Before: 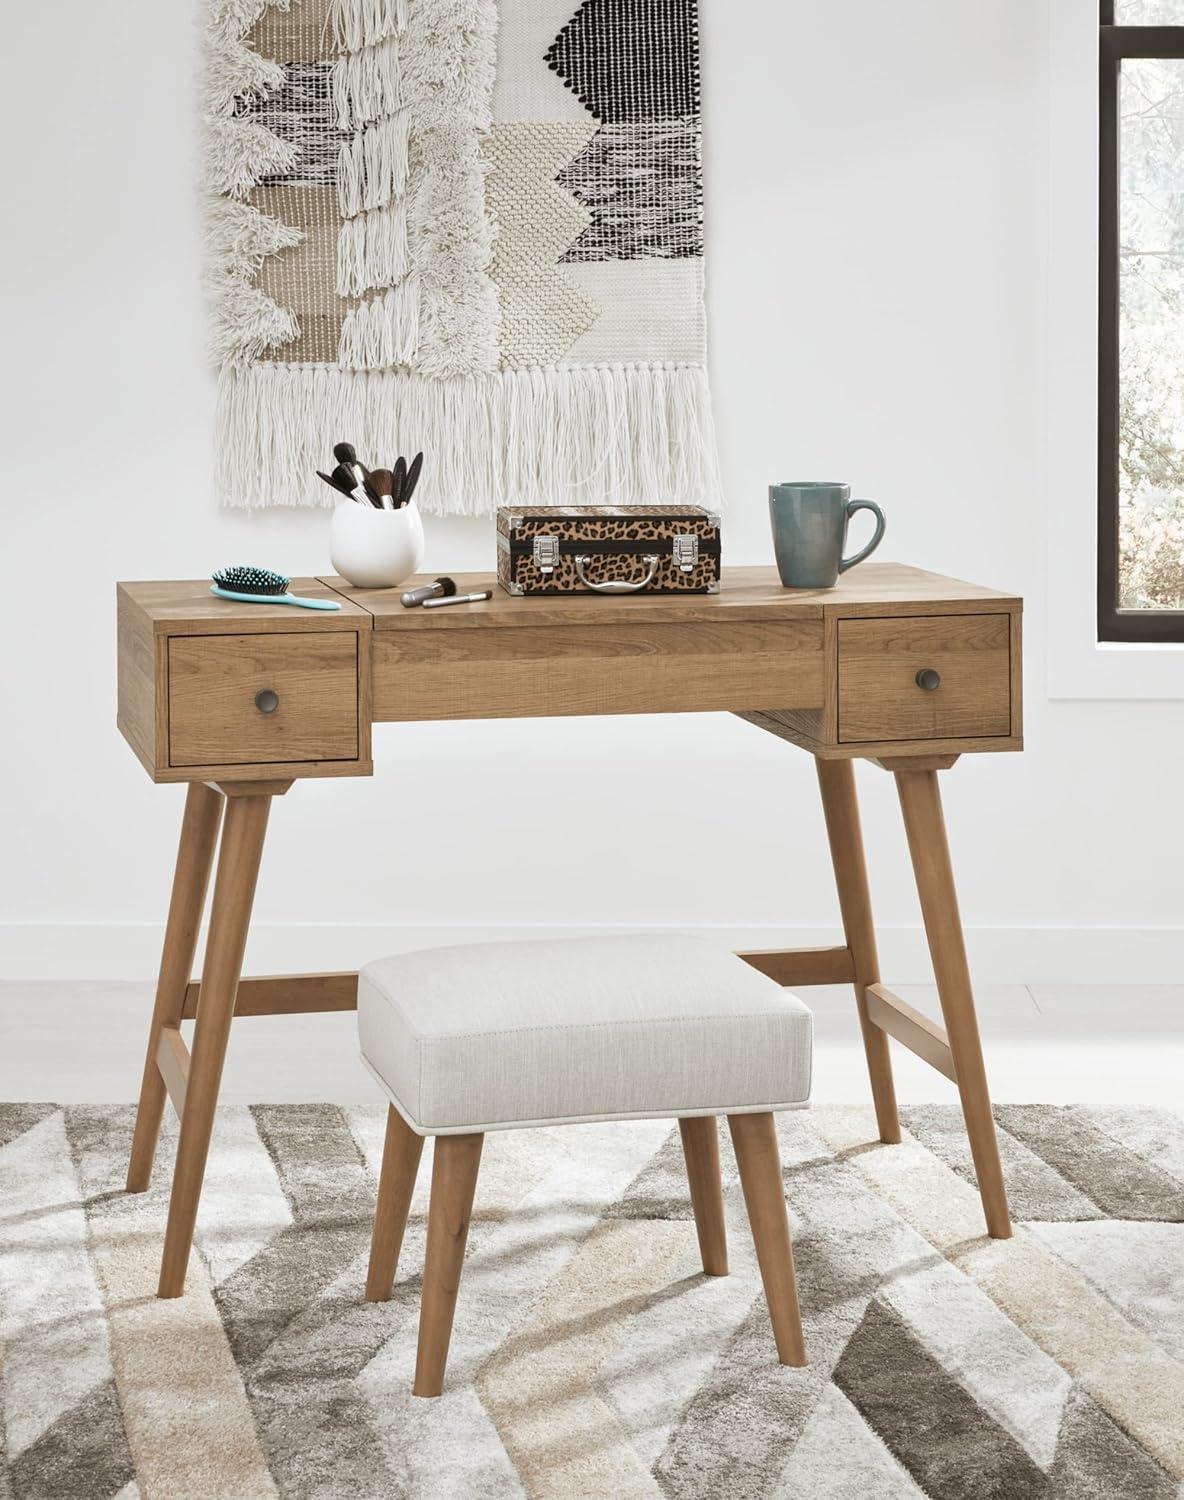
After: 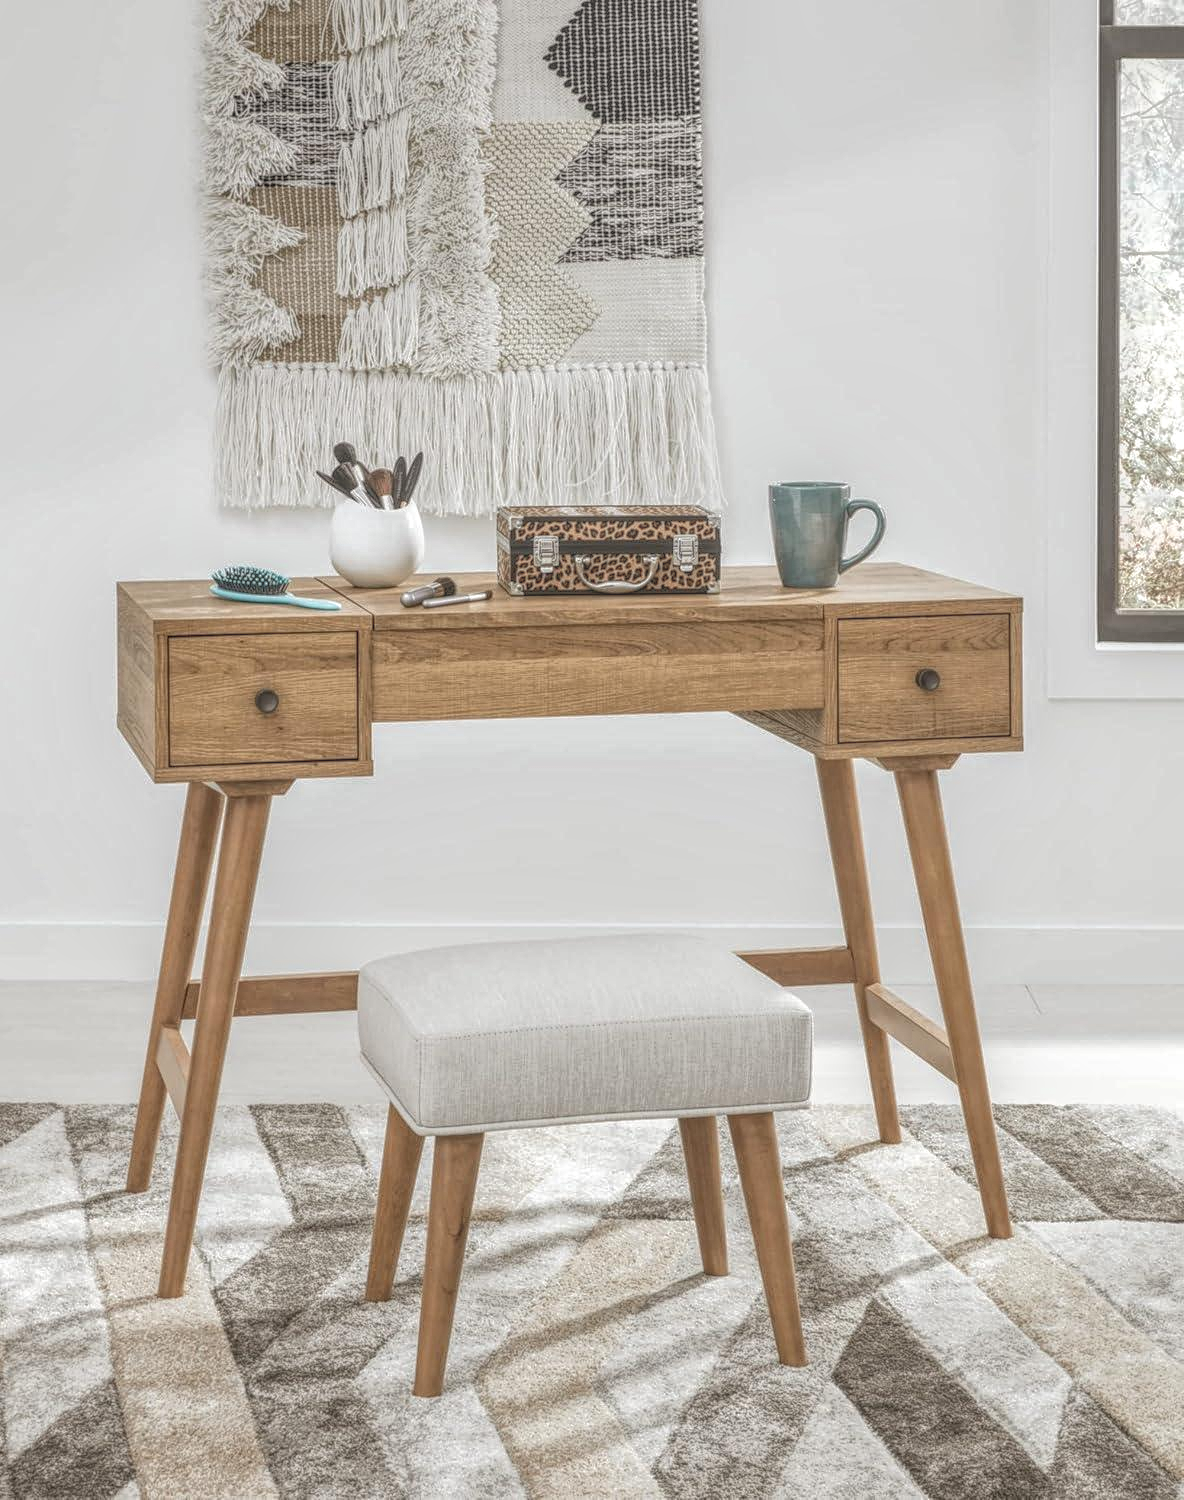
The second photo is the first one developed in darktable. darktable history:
local contrast: highlights 20%, shadows 31%, detail 200%, midtone range 0.2
